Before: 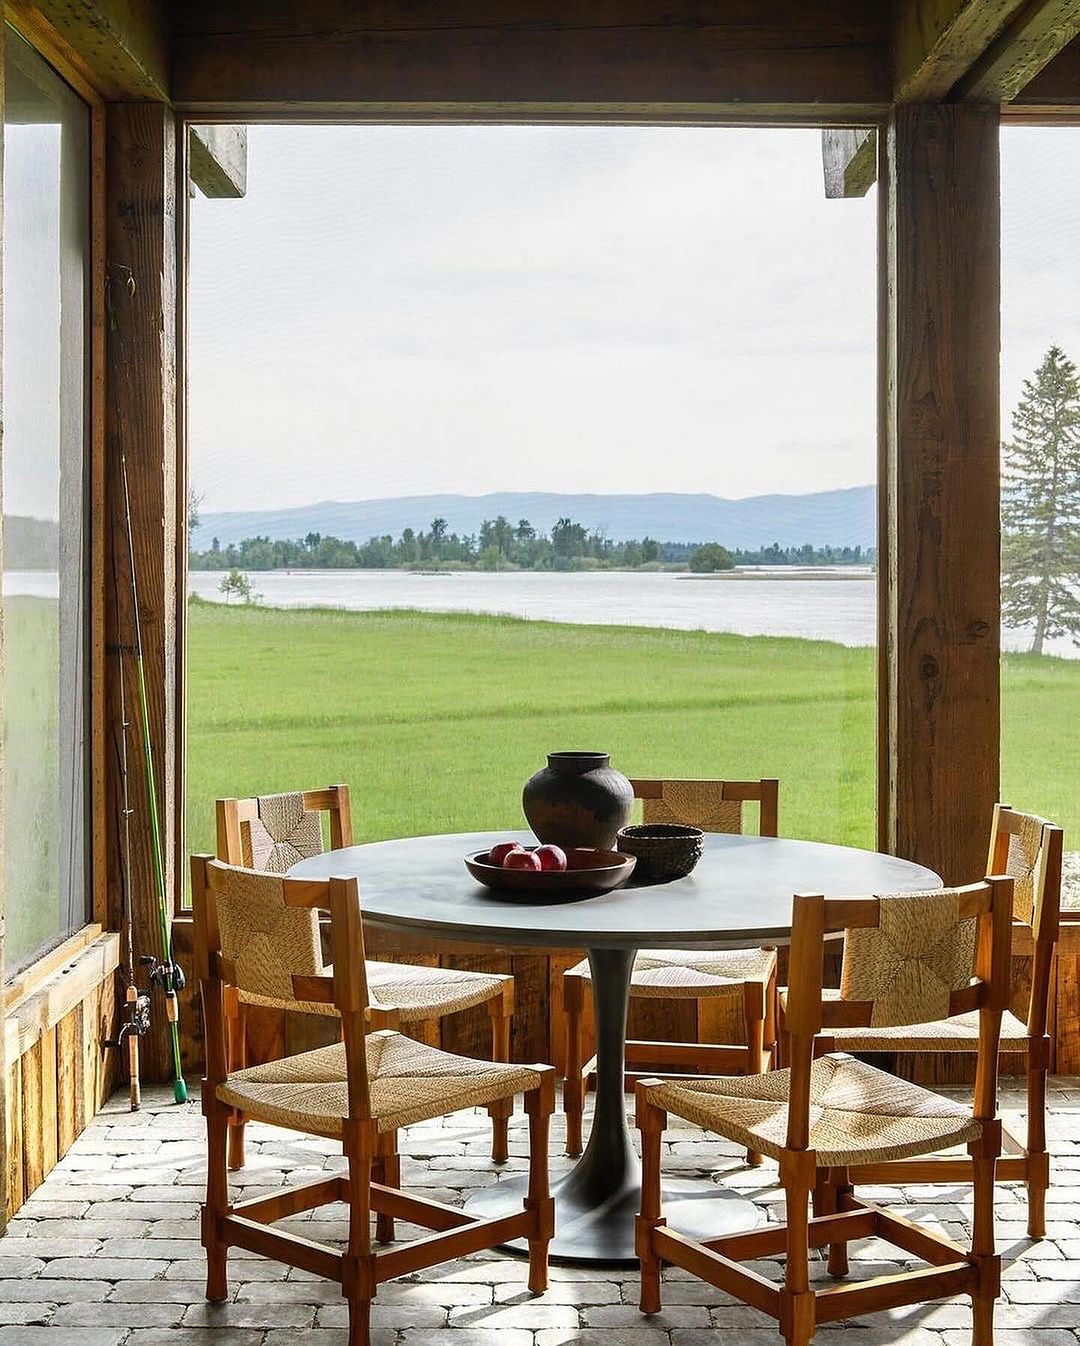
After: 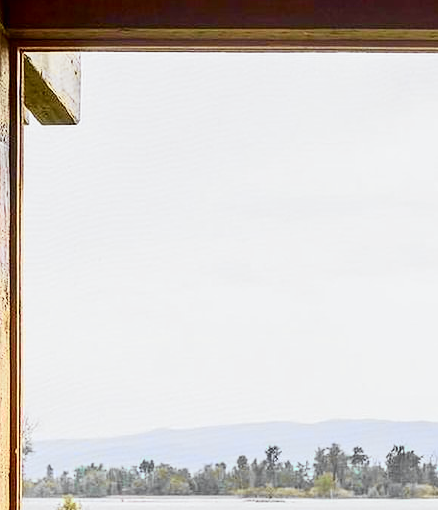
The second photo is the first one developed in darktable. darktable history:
crop: left 15.452%, top 5.459%, right 43.956%, bottom 56.62%
tone curve: curves: ch0 [(0, 0) (0.078, 0.029) (0.265, 0.241) (0.507, 0.56) (0.744, 0.826) (1, 0.948)]; ch1 [(0, 0) (0.346, 0.307) (0.418, 0.383) (0.46, 0.439) (0.482, 0.493) (0.502, 0.5) (0.517, 0.506) (0.55, 0.557) (0.601, 0.637) (0.666, 0.7) (1, 1)]; ch2 [(0, 0) (0.346, 0.34) (0.431, 0.45) (0.485, 0.494) (0.5, 0.498) (0.508, 0.499) (0.532, 0.546) (0.579, 0.628) (0.625, 0.668) (1, 1)], color space Lab, independent channels, preserve colors none
rgb levels: mode RGB, independent channels, levels [[0, 0.474, 1], [0, 0.5, 1], [0, 0.5, 1]]
color balance: contrast 10%
